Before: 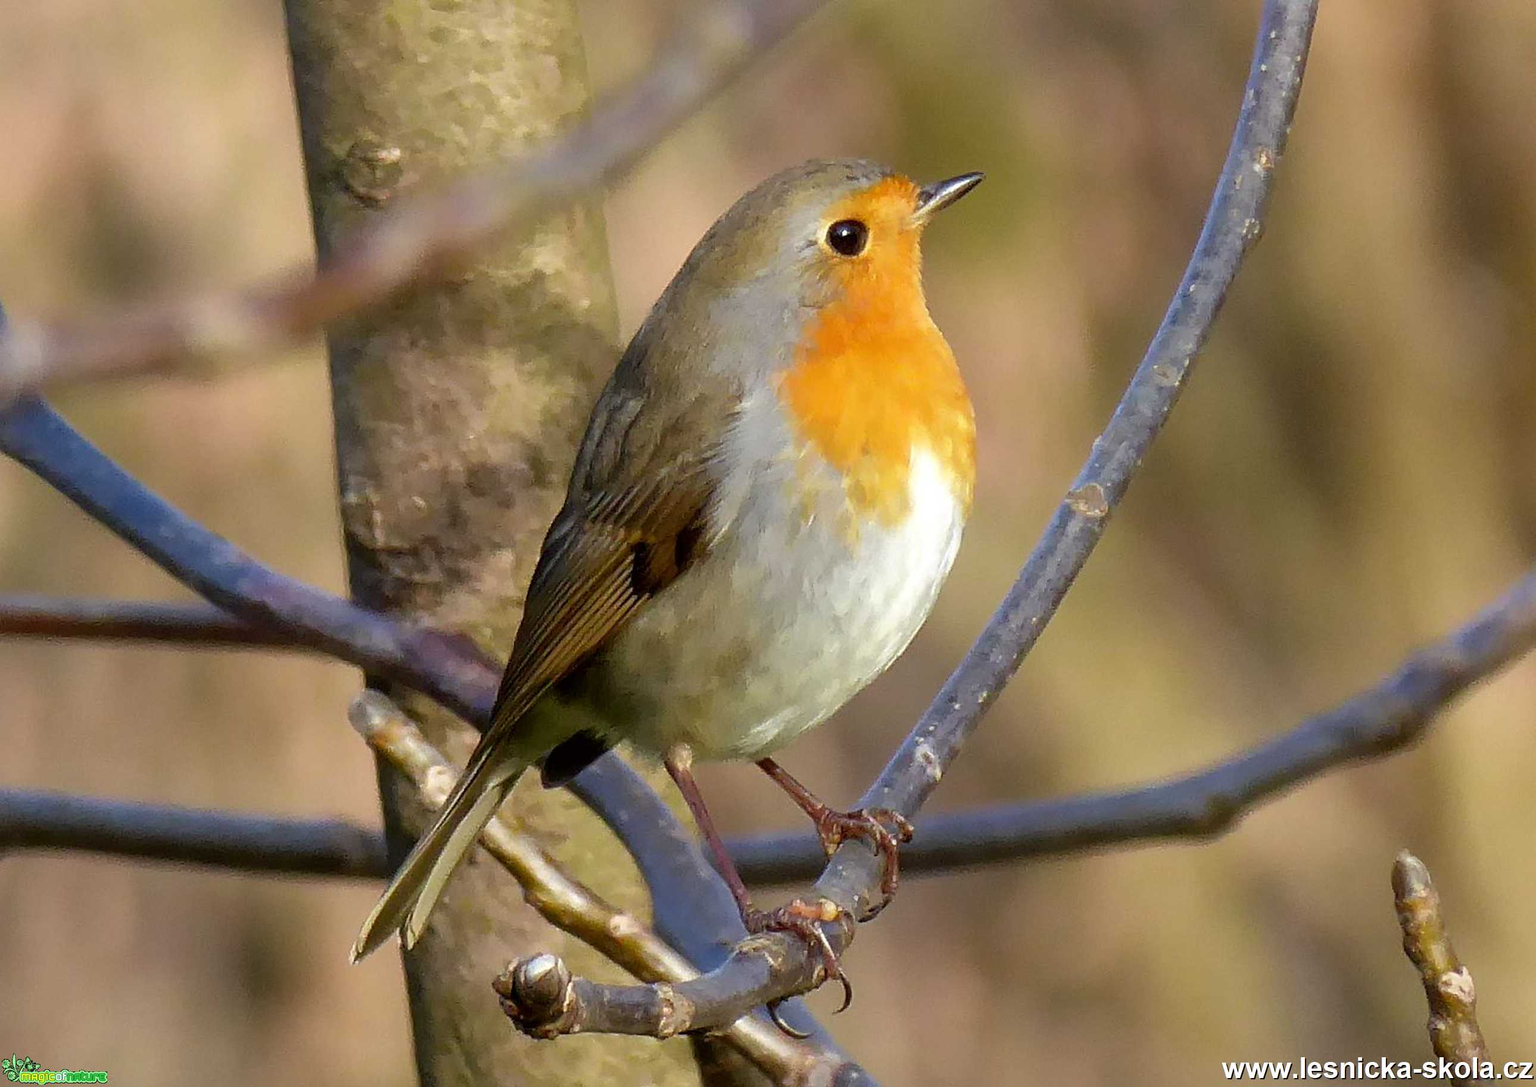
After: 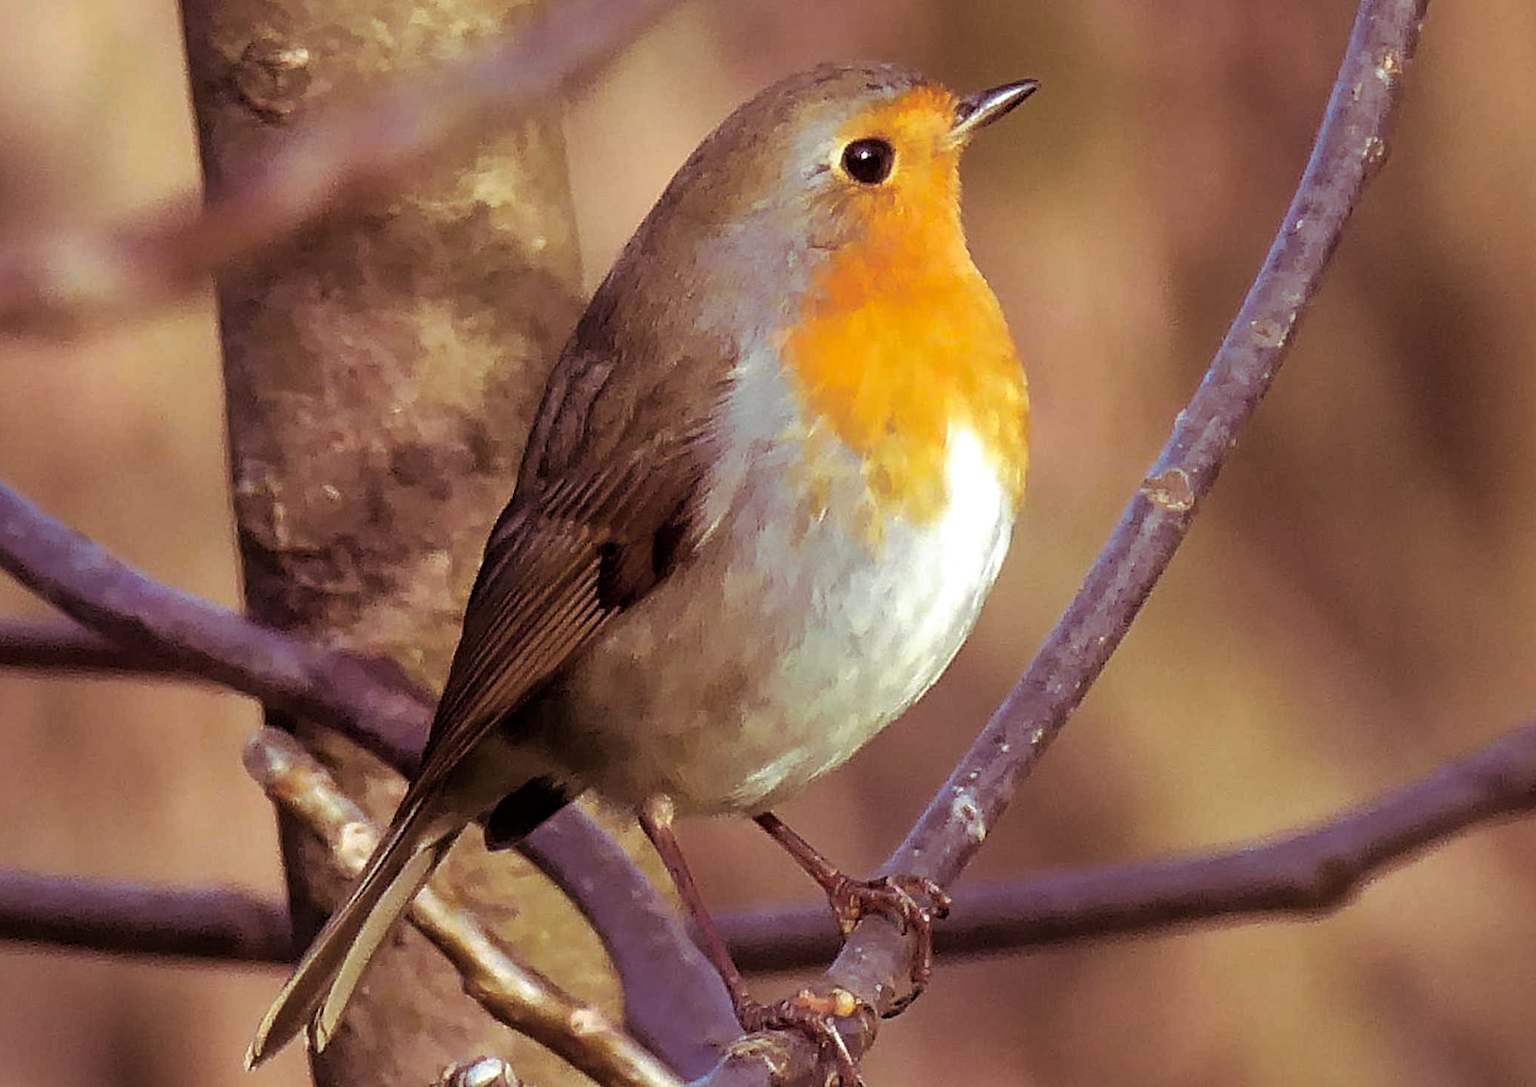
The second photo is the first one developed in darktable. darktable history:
crop and rotate: left 10.071%, top 10.071%, right 10.02%, bottom 10.02%
haze removal: compatibility mode true, adaptive false
split-toning: on, module defaults
